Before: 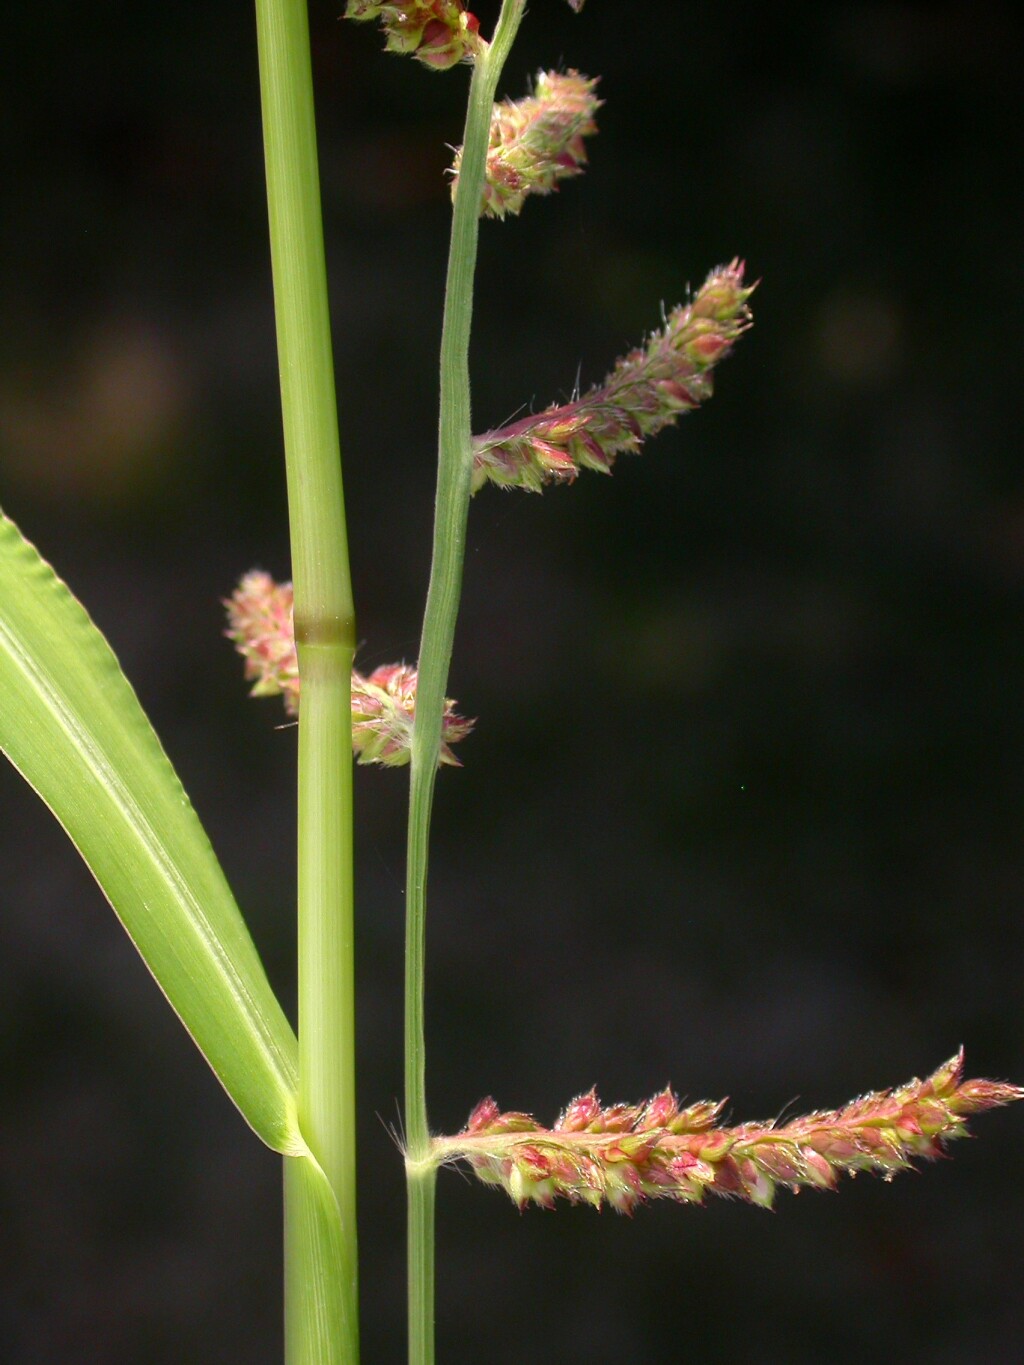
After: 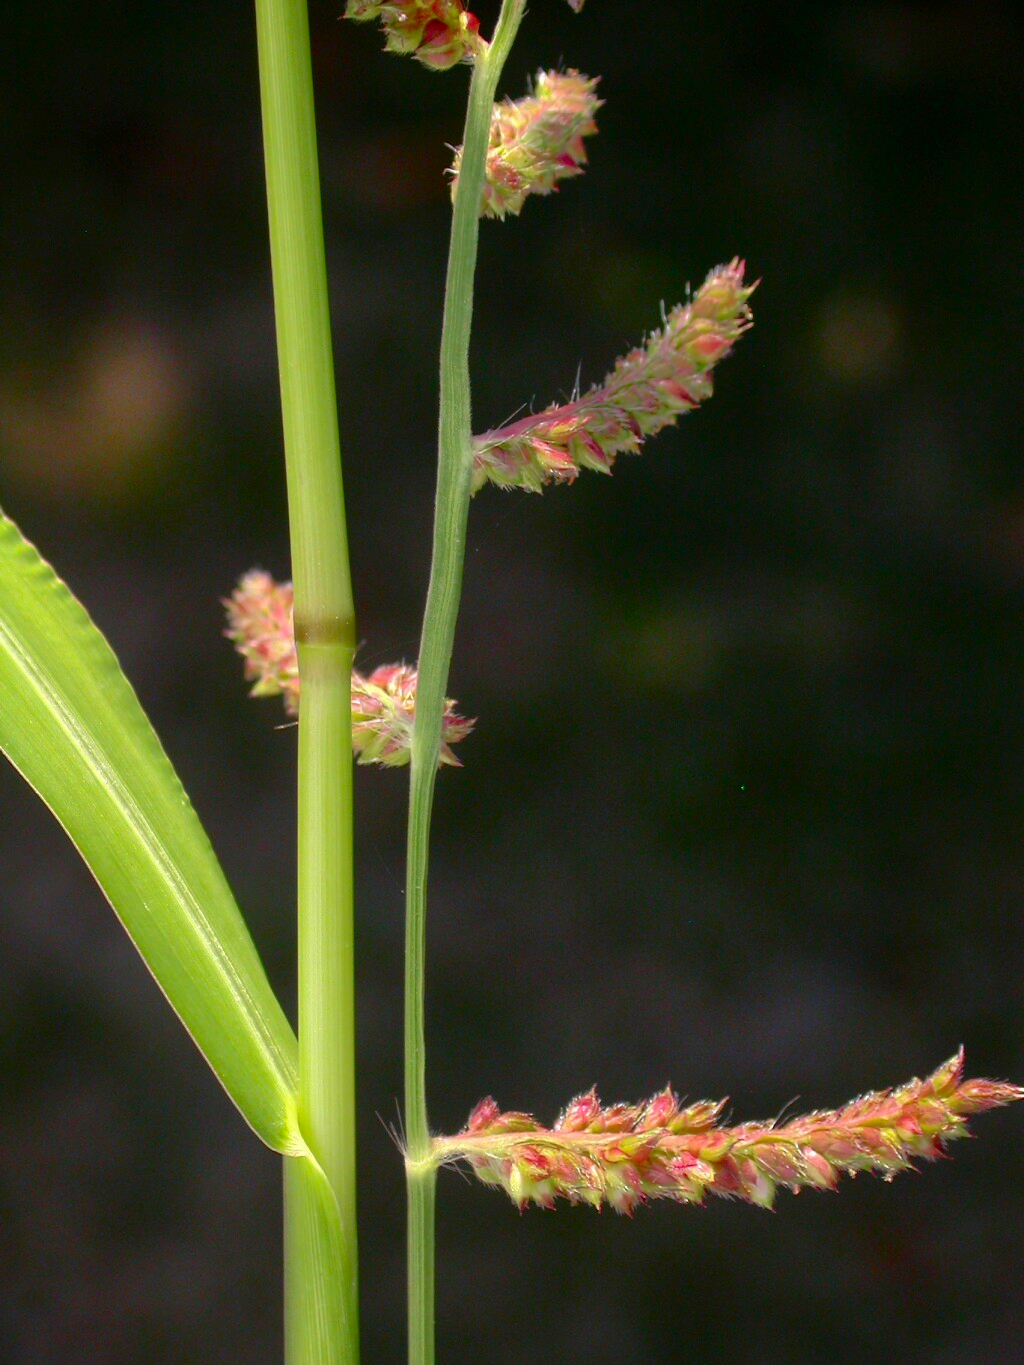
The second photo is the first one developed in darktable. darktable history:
shadows and highlights: on, module defaults
contrast brightness saturation: contrast 0.15, brightness -0.01, saturation 0.1
